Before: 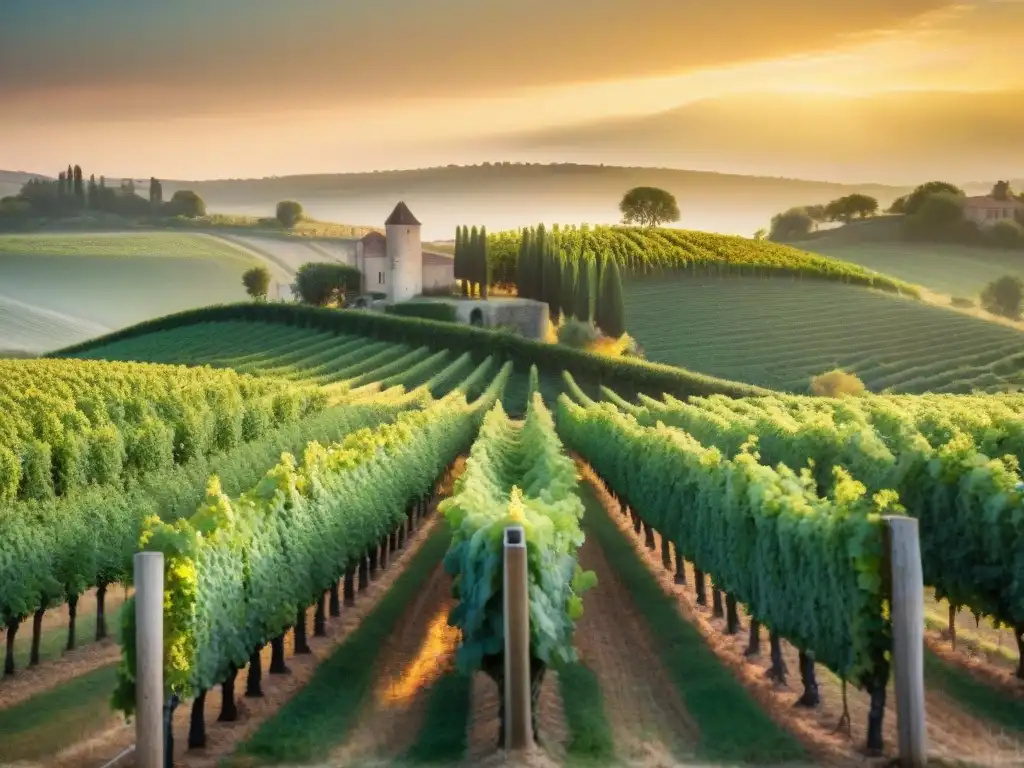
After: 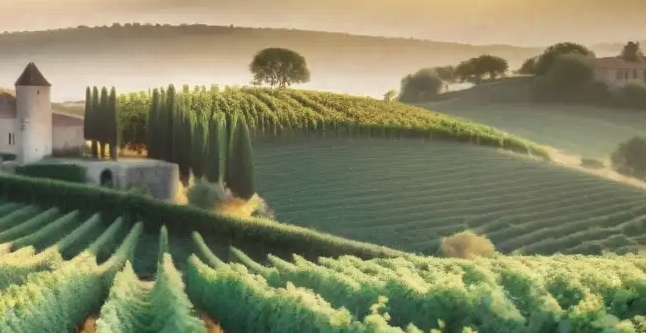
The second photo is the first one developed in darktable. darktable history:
crop: left 36.182%, top 18.126%, right 0.715%, bottom 38.508%
color zones: curves: ch0 [(0, 0.5) (0.125, 0.4) (0.25, 0.5) (0.375, 0.4) (0.5, 0.4) (0.625, 0.35) (0.75, 0.35) (0.875, 0.5)]; ch1 [(0, 0.35) (0.125, 0.45) (0.25, 0.35) (0.375, 0.35) (0.5, 0.35) (0.625, 0.35) (0.75, 0.45) (0.875, 0.35)]; ch2 [(0, 0.6) (0.125, 0.5) (0.25, 0.5) (0.375, 0.6) (0.5, 0.6) (0.625, 0.5) (0.75, 0.5) (0.875, 0.5)]
